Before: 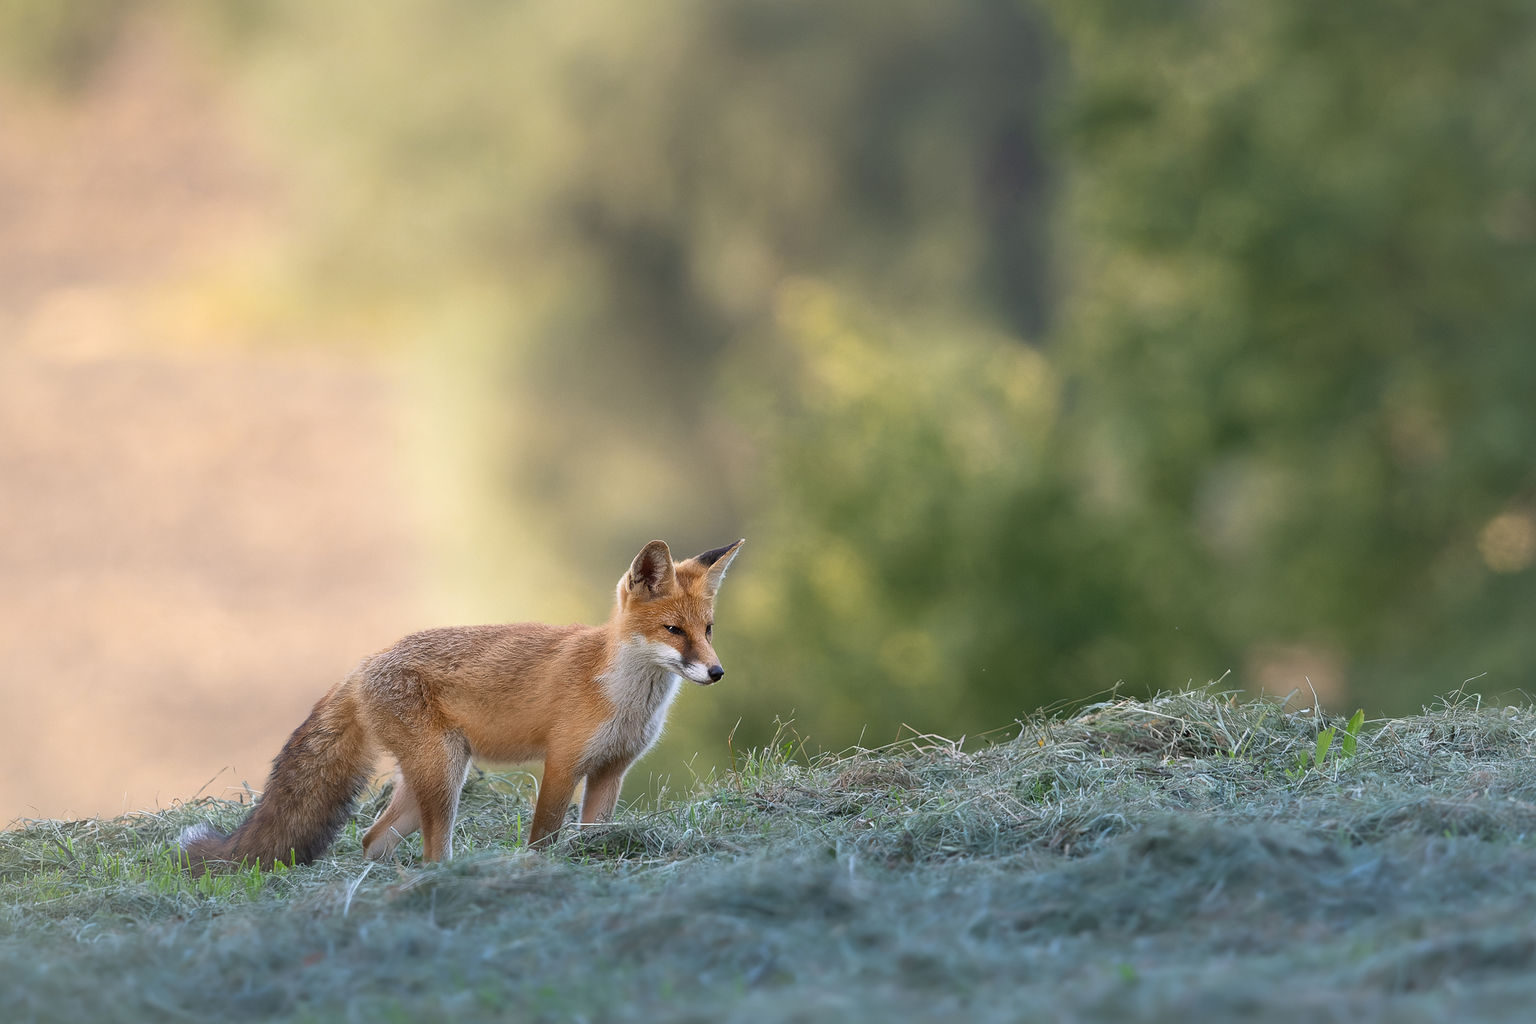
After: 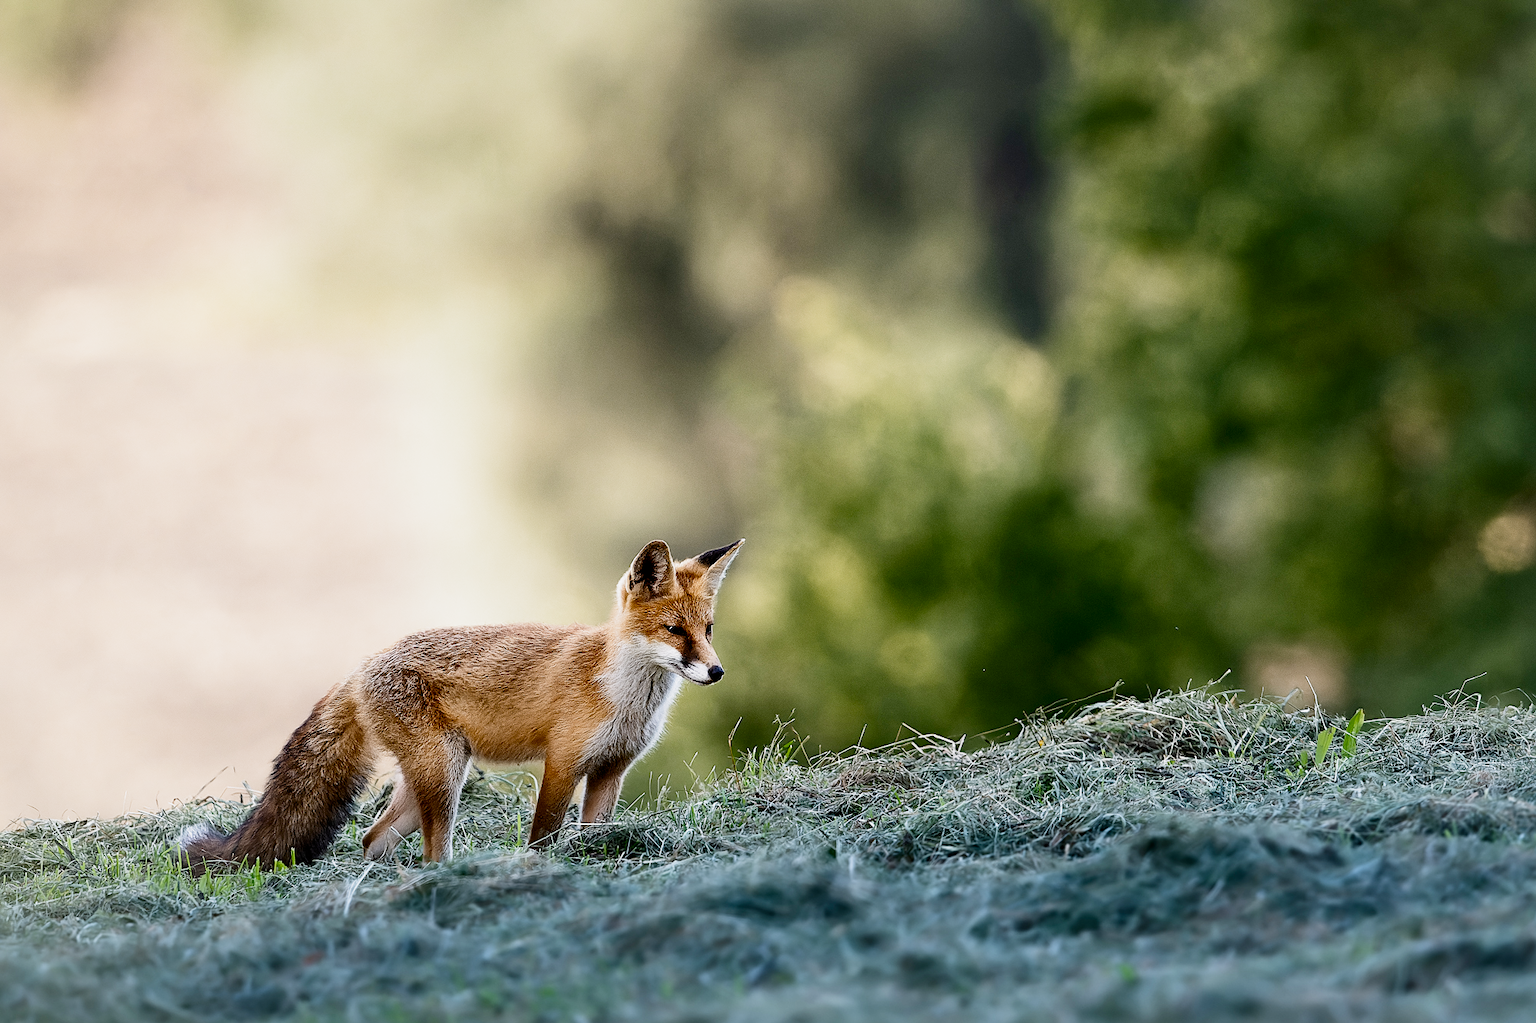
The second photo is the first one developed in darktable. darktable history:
filmic rgb: black relative exposure -3.68 EV, white relative exposure 2.78 EV, dynamic range scaling -4.62%, hardness 3.05, add noise in highlights 0, preserve chrominance no, color science v3 (2019), use custom middle-gray values true, iterations of high-quality reconstruction 0, contrast in highlights soft
contrast brightness saturation: contrast 0.29
sharpen: amount 0.209
